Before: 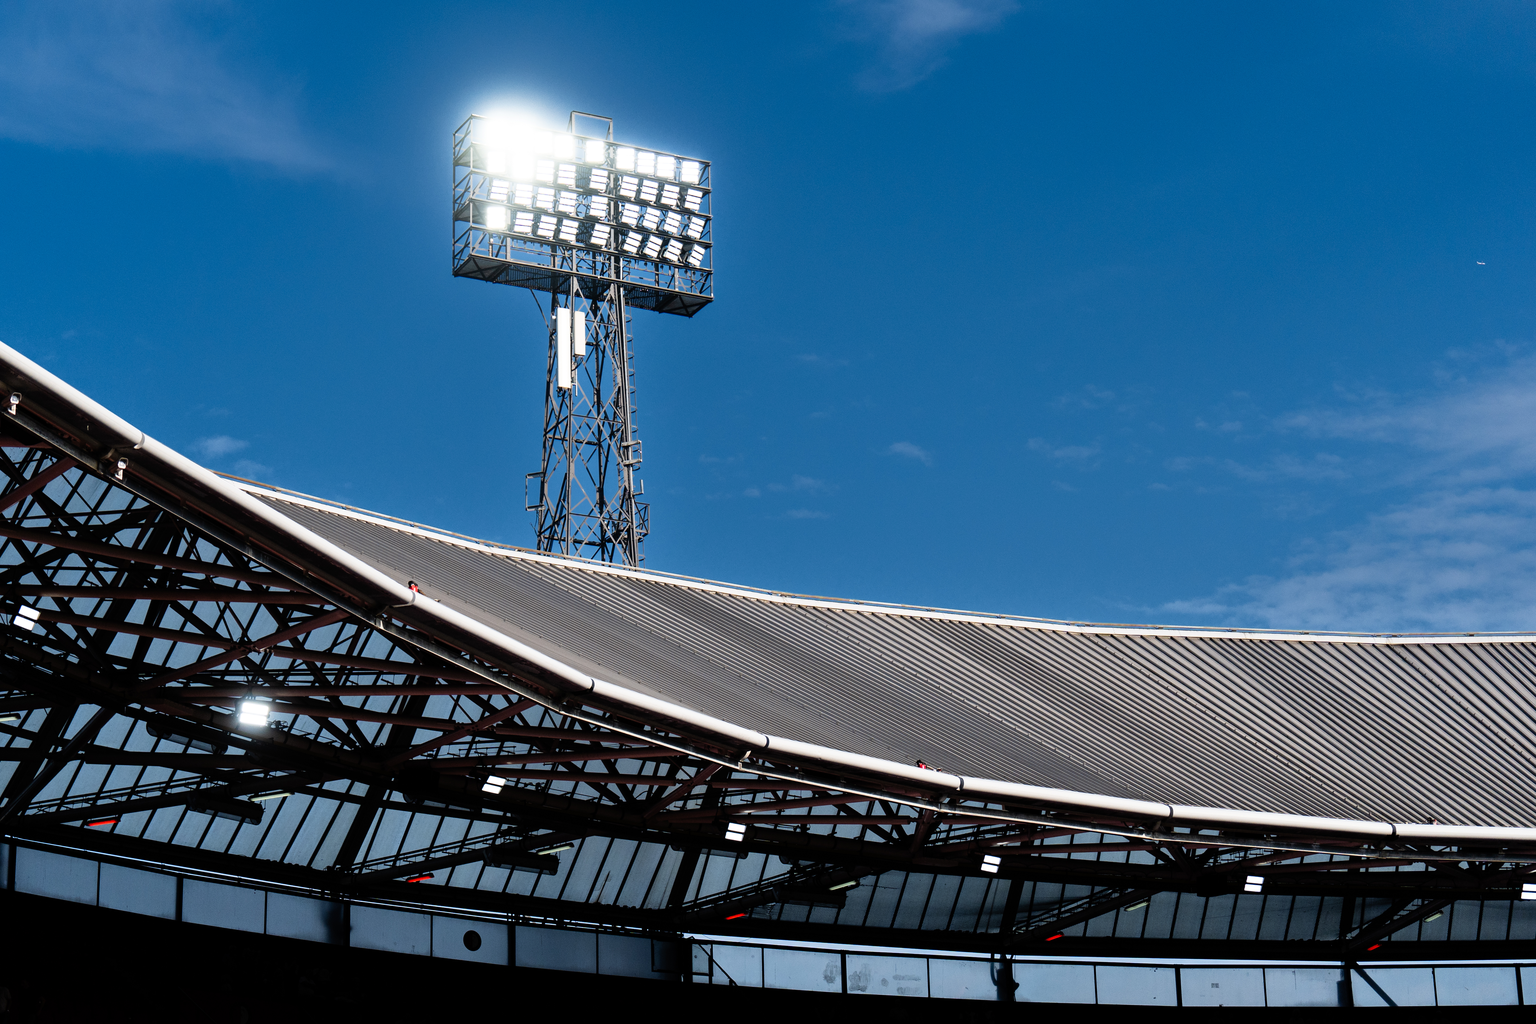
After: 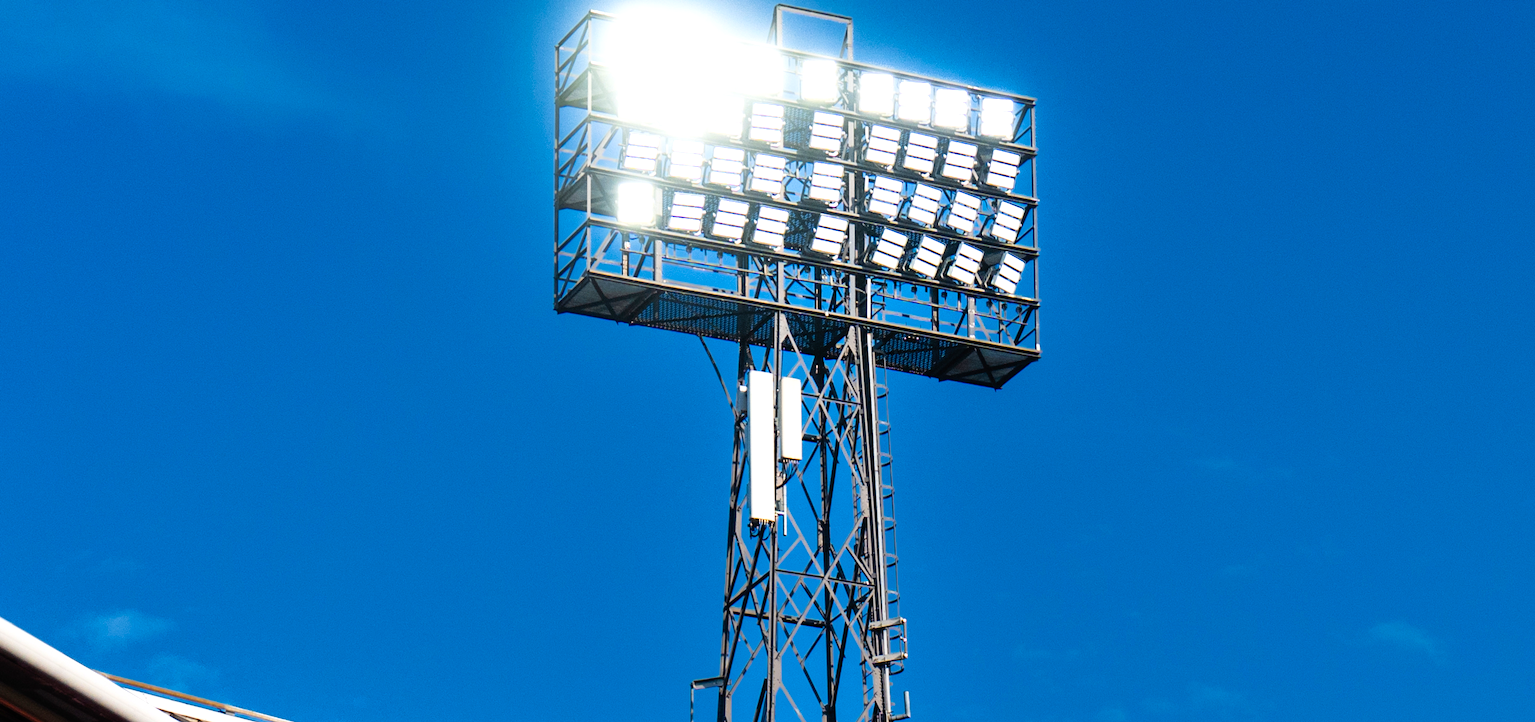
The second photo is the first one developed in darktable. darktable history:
crop: left 10.121%, top 10.631%, right 36.218%, bottom 51.526%
exposure: exposure 0.161 EV, compensate highlight preservation false
color balance rgb: linear chroma grading › global chroma 15%, perceptual saturation grading › global saturation 30%
